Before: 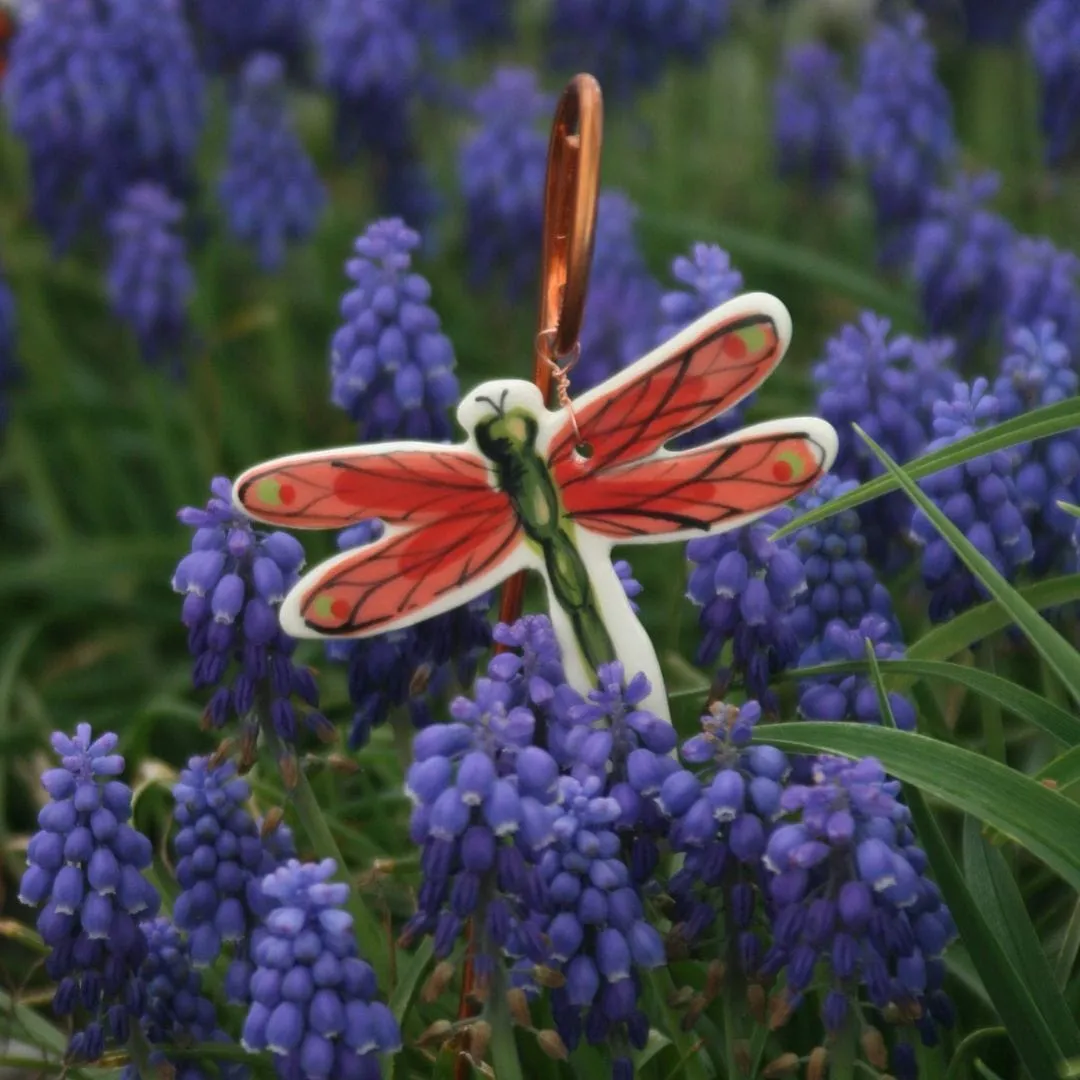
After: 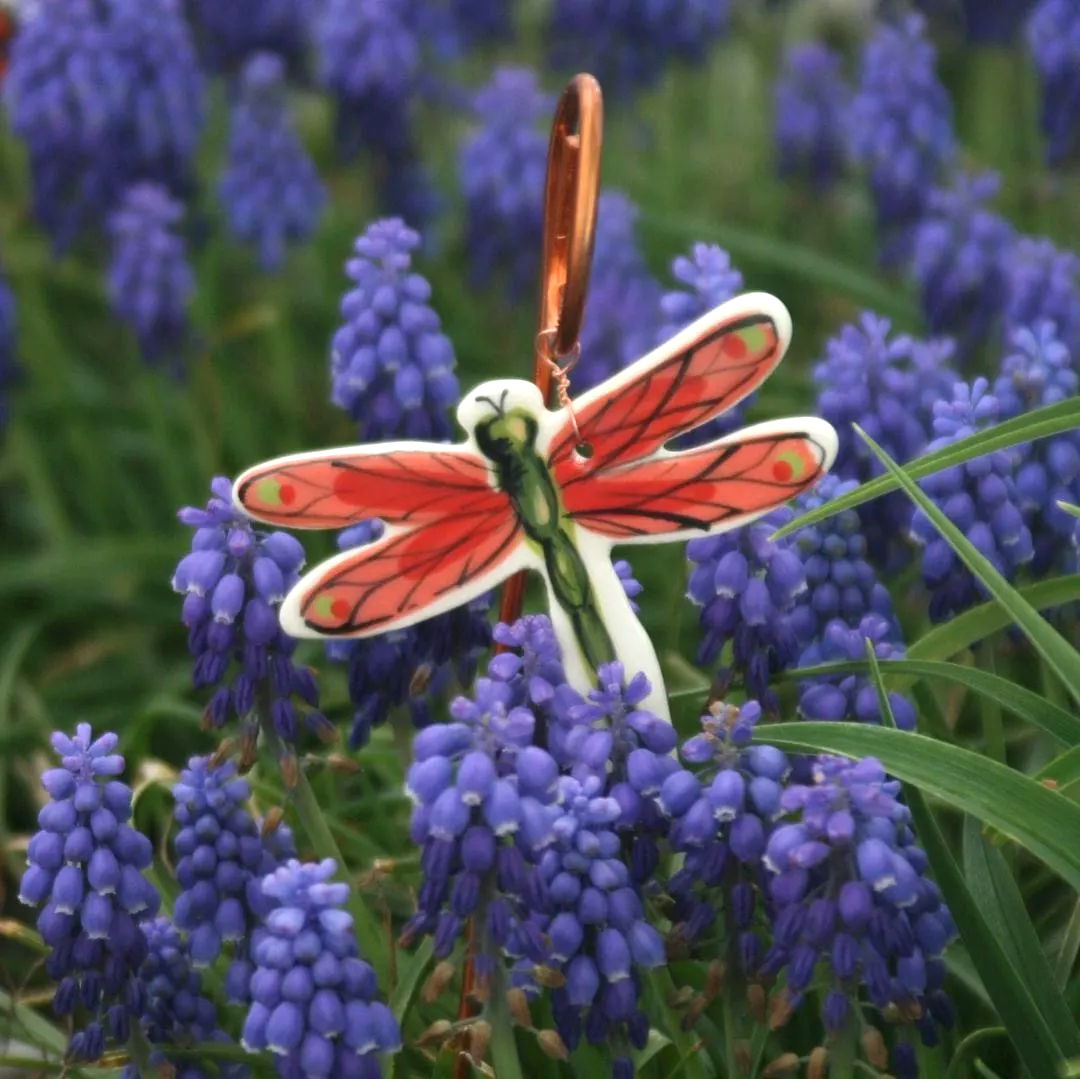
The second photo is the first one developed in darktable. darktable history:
exposure: exposure 0.485 EV, compensate highlight preservation false
crop: bottom 0.071%
